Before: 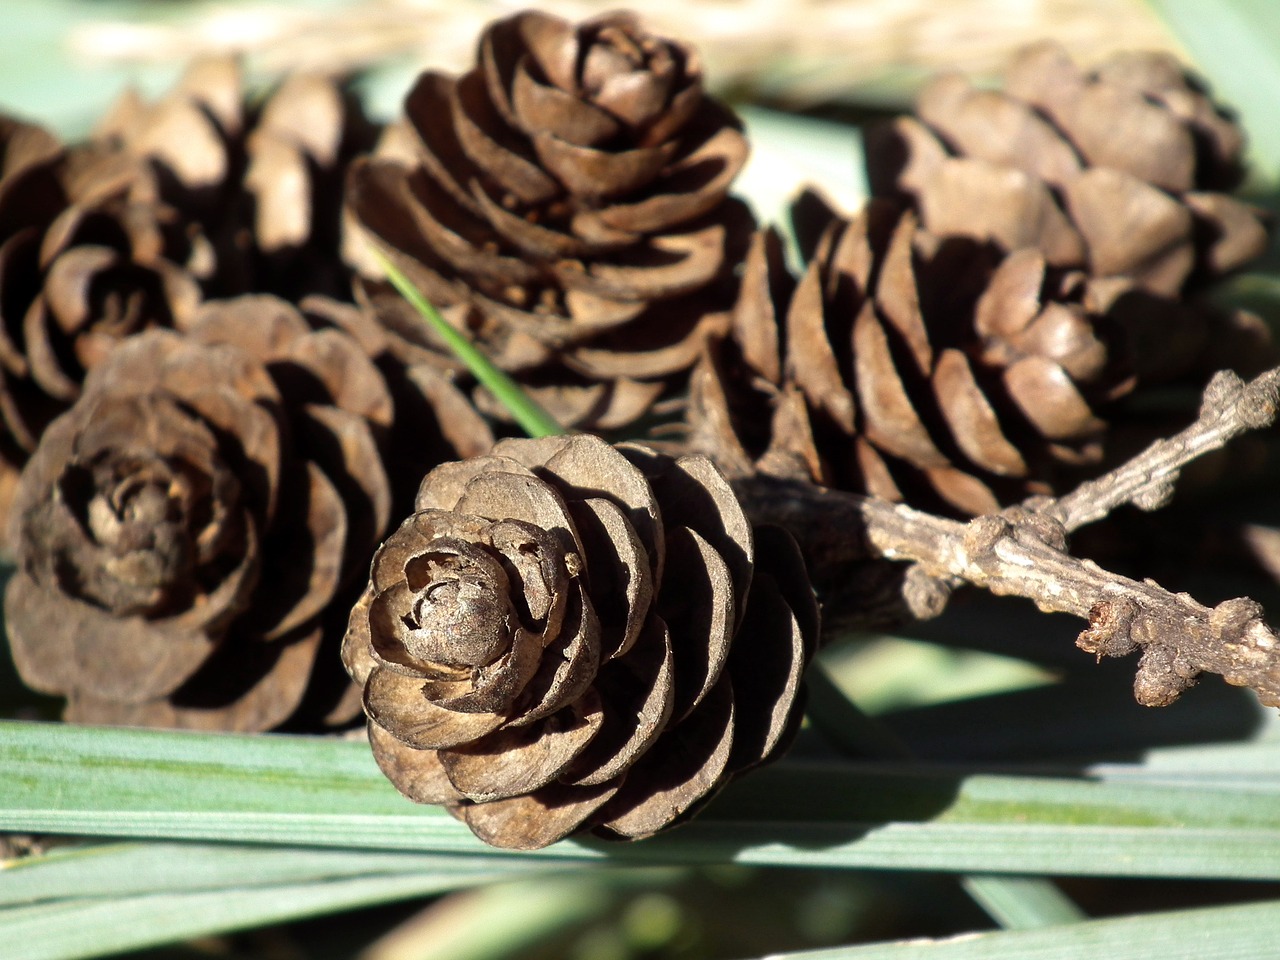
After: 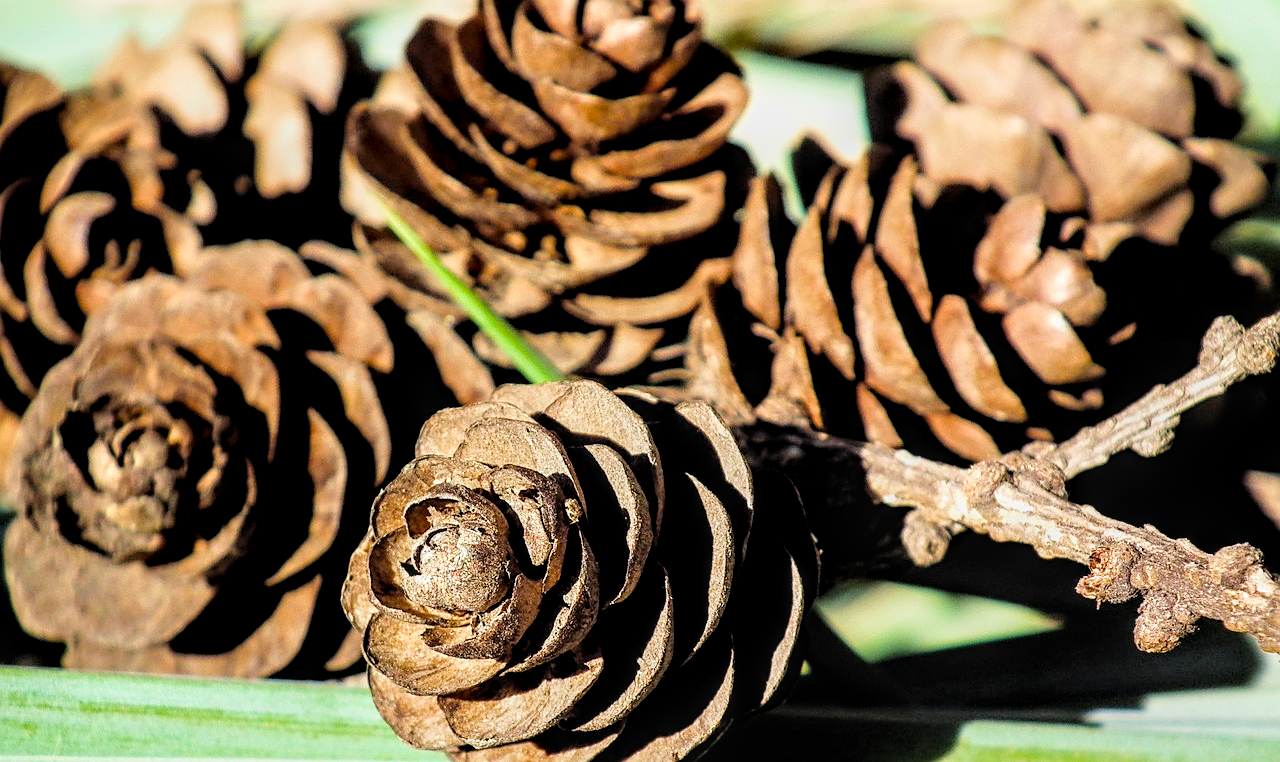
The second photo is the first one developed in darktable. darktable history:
sharpen: on, module defaults
local contrast: detail 150%
filmic rgb: black relative exposure -4.58 EV, white relative exposure 4.8 EV, threshold 3 EV, hardness 2.36, latitude 36.07%, contrast 1.048, highlights saturation mix 1.32%, shadows ↔ highlights balance 1.25%, color science v4 (2020), enable highlight reconstruction true
color balance rgb: linear chroma grading › global chroma 9.31%, global vibrance 41.49%
exposure: black level correction 0, exposure 1 EV, compensate highlight preservation false
crop and rotate: top 5.667%, bottom 14.937%
